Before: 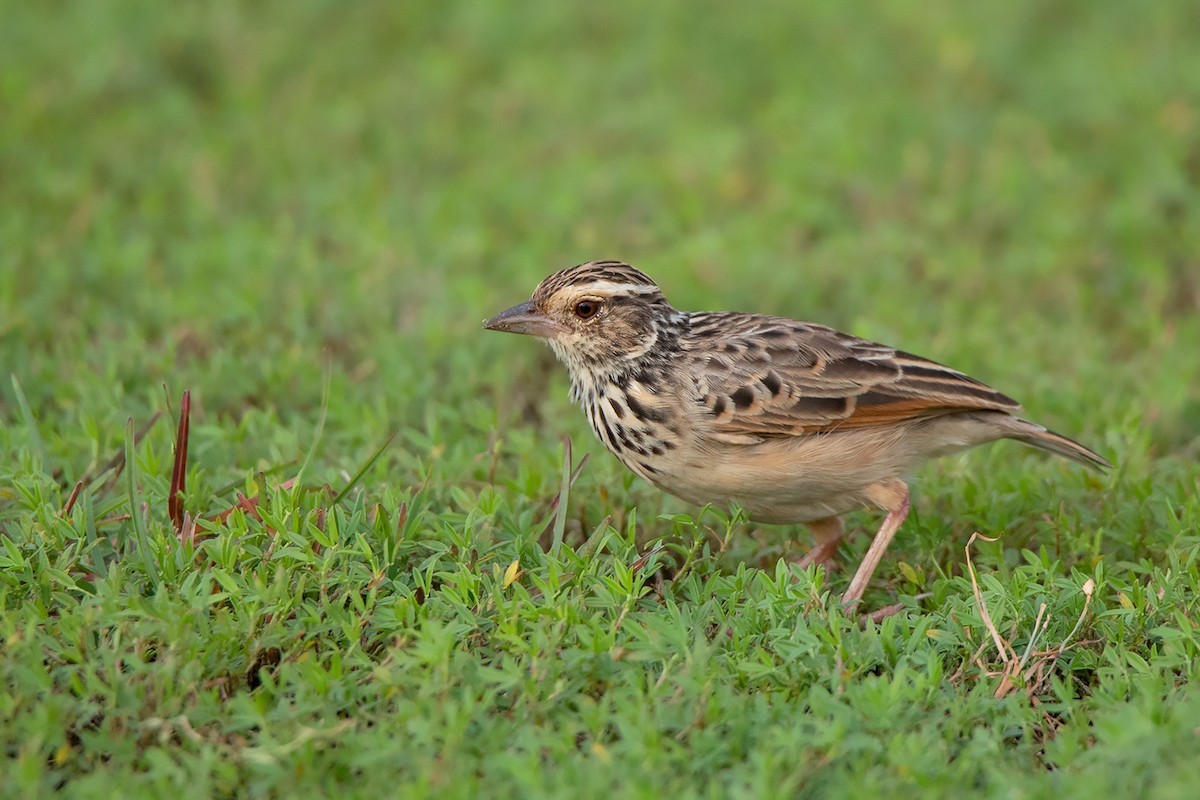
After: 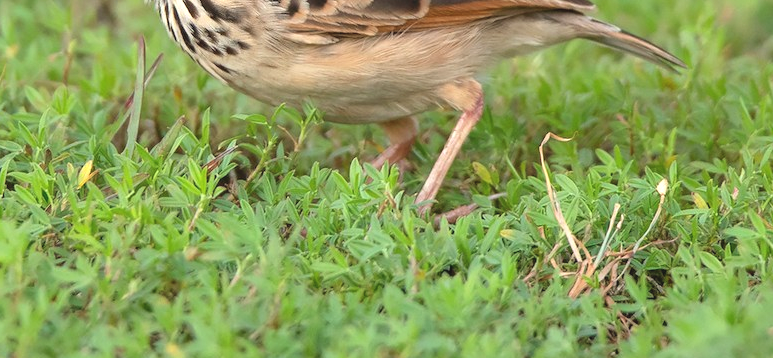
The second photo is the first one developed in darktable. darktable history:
crop and rotate: left 35.509%, top 50.238%, bottom 4.934%
exposure: black level correction -0.005, exposure 0.622 EV, compensate highlight preservation false
